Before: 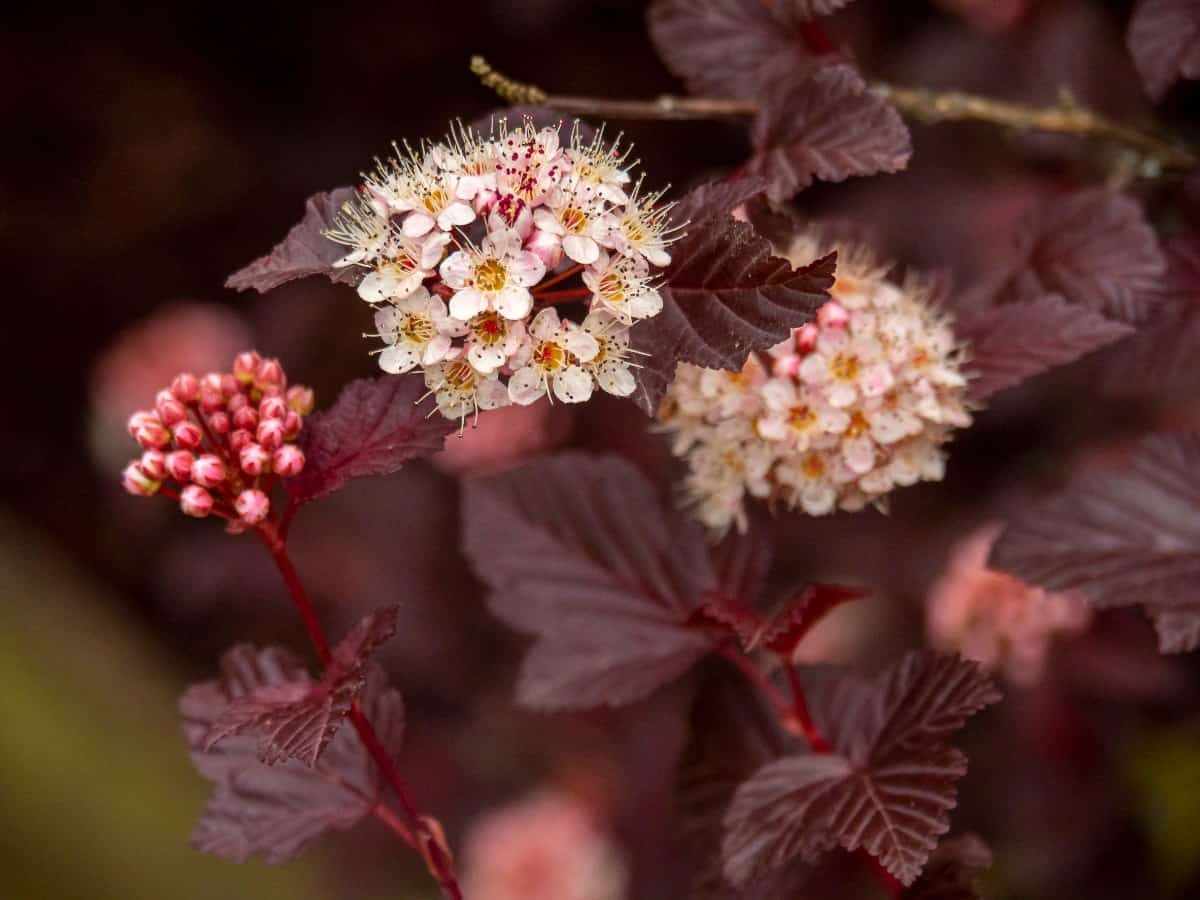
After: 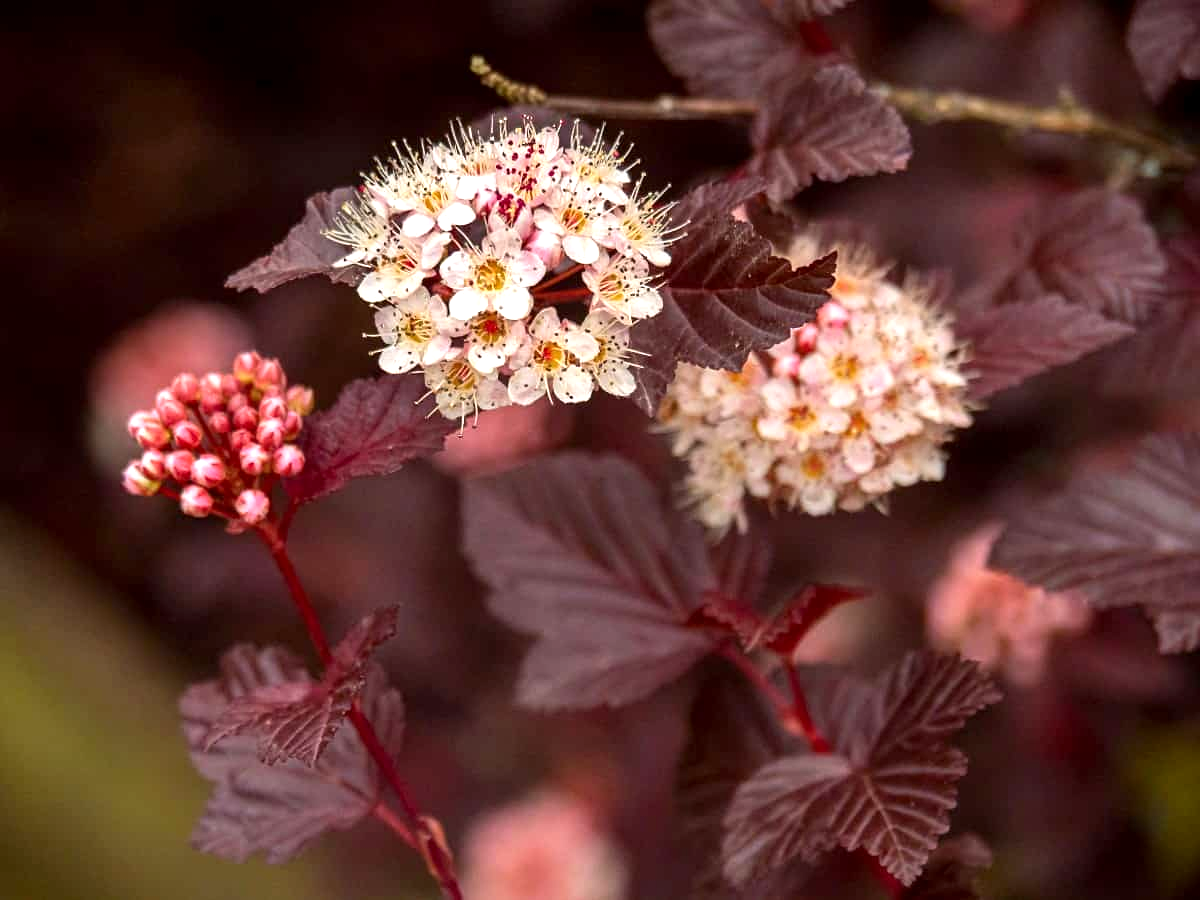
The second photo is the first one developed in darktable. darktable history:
contrast brightness saturation: contrast 0.054
exposure: black level correction 0.001, exposure 0.5 EV, compensate highlight preservation false
sharpen: amount 0.205
